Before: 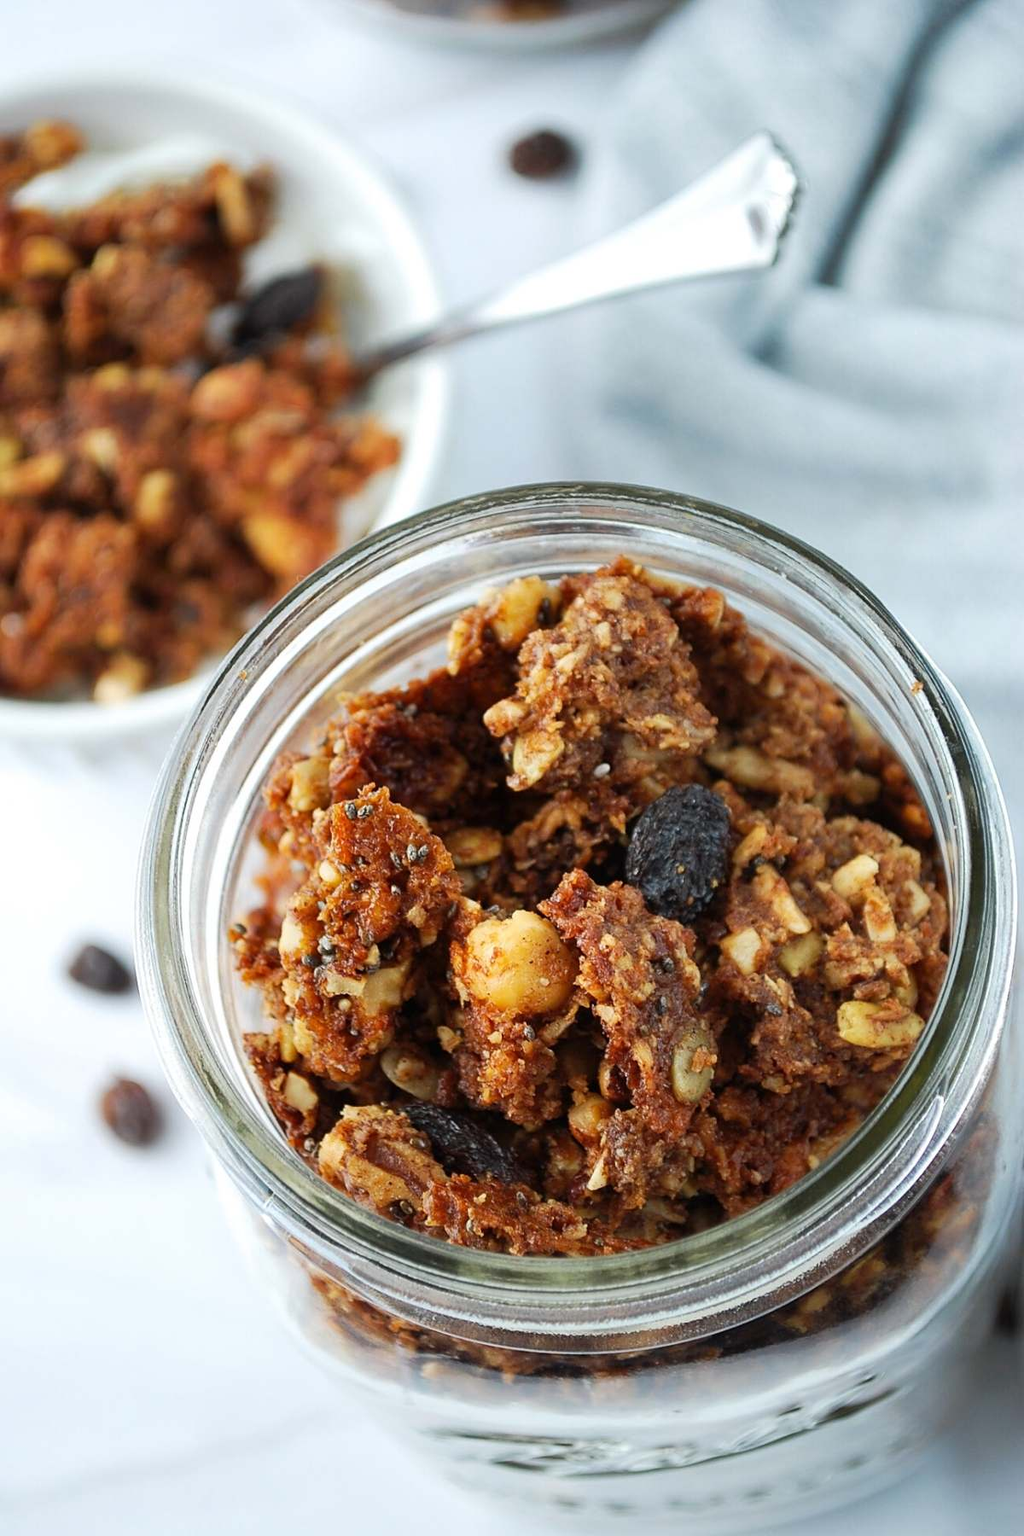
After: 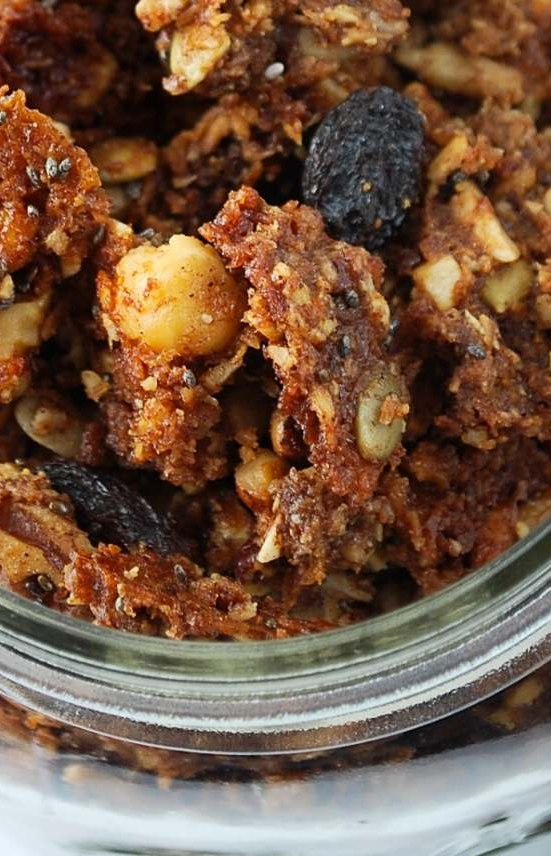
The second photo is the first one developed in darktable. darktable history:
crop: left 35.932%, top 46.246%, right 18.111%, bottom 6.194%
color calibration: illuminant same as pipeline (D50), adaptation none (bypass), x 0.333, y 0.334, temperature 5003.08 K
